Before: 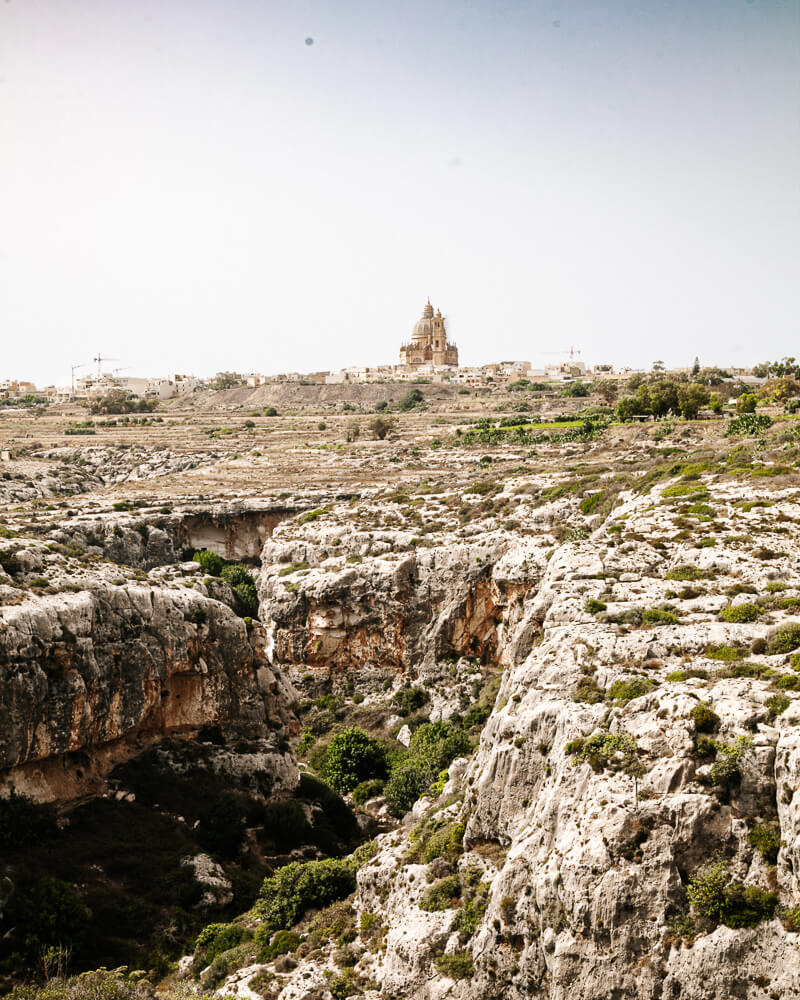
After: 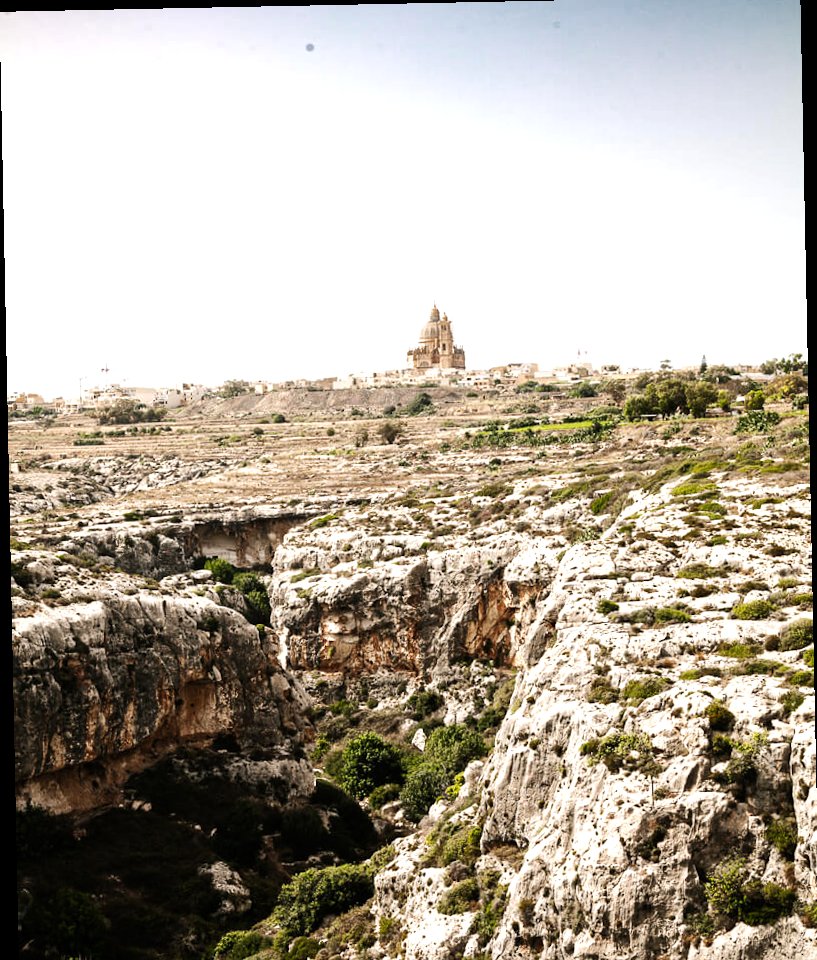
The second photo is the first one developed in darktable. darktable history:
tone equalizer: -8 EV -0.417 EV, -7 EV -0.389 EV, -6 EV -0.333 EV, -5 EV -0.222 EV, -3 EV 0.222 EV, -2 EV 0.333 EV, -1 EV 0.389 EV, +0 EV 0.417 EV, edges refinement/feathering 500, mask exposure compensation -1.57 EV, preserve details no
crop: top 0.448%, right 0.264%, bottom 5.045%
rotate and perspective: rotation -1.17°, automatic cropping off
rgb levels: preserve colors max RGB
